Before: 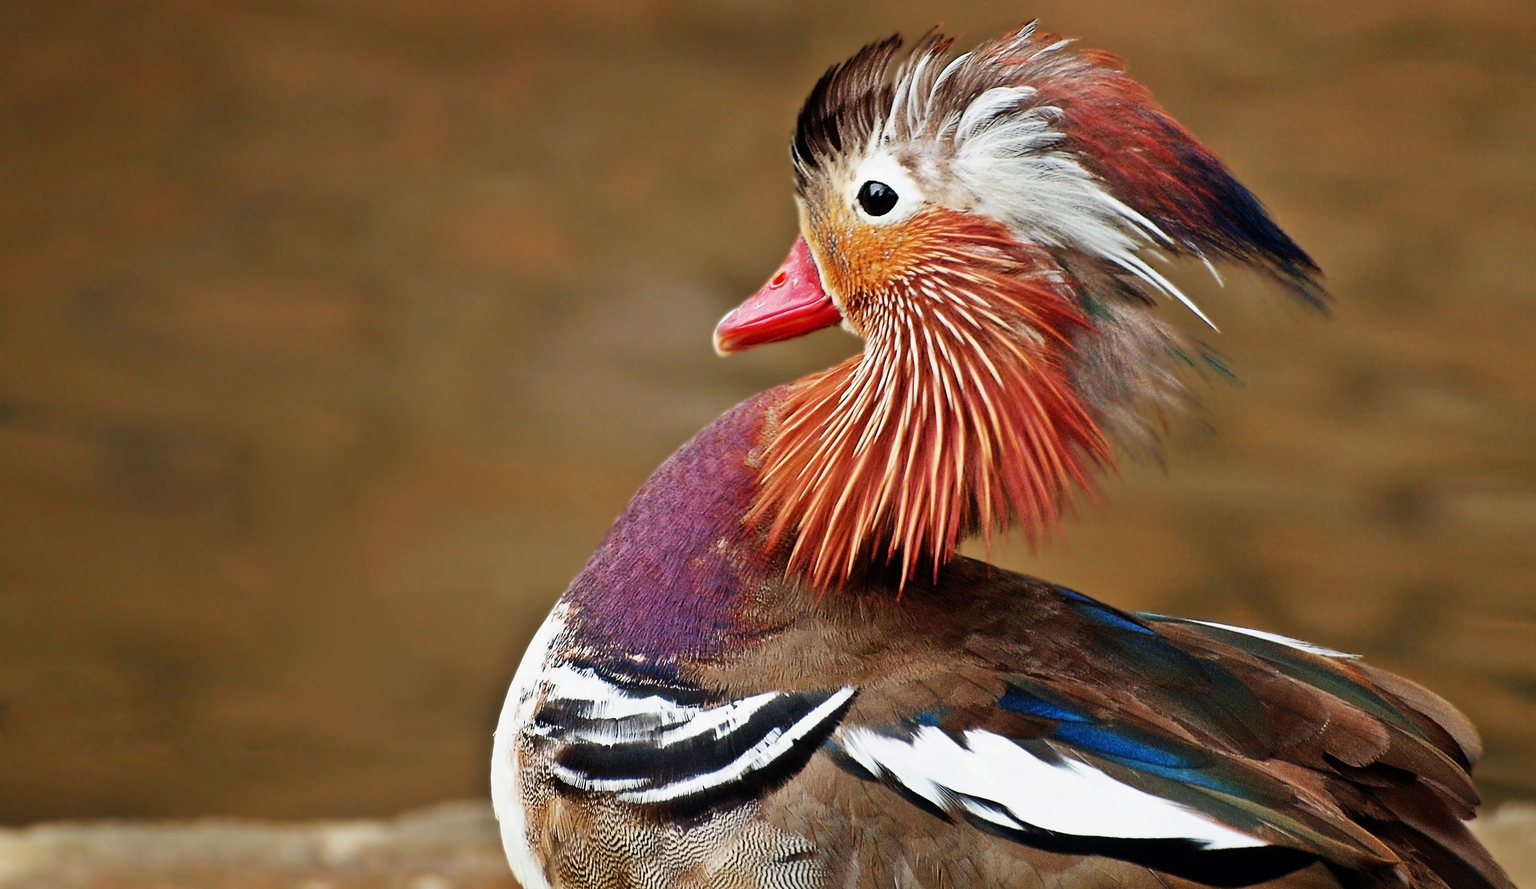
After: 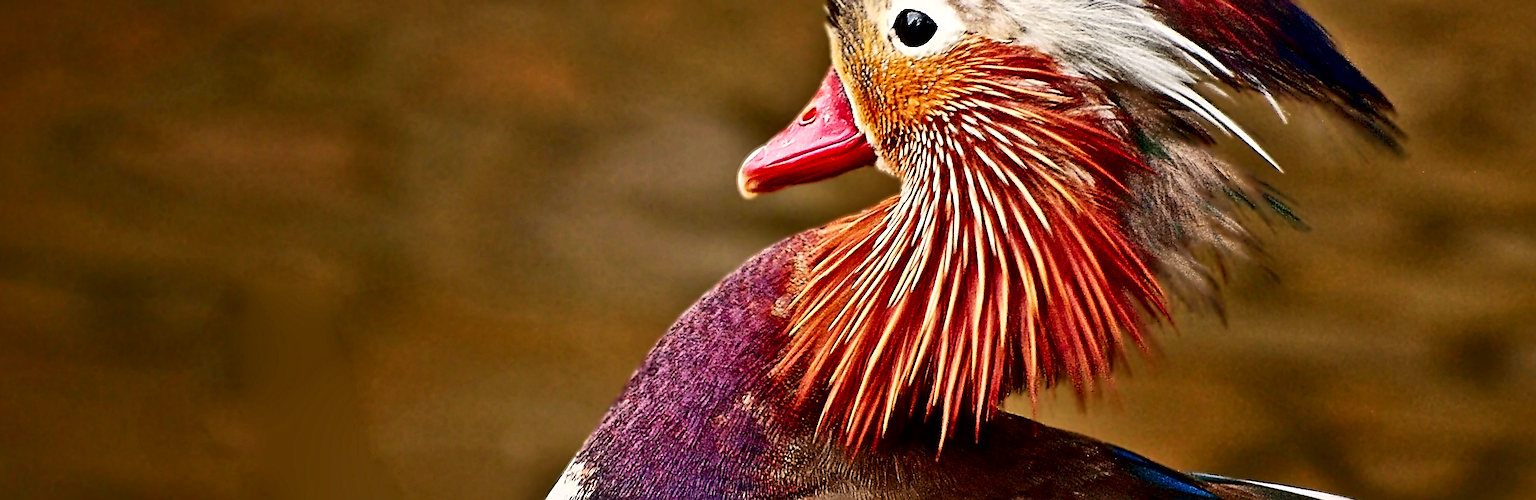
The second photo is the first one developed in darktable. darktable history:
sharpen: radius 2.989, amount 0.757
local contrast: mode bilateral grid, contrast 21, coarseness 49, detail 172%, midtone range 0.2
contrast brightness saturation: contrast 0.207, brightness -0.109, saturation 0.213
color zones: curves: ch0 [(0.25, 0.5) (0.636, 0.25) (0.75, 0.5)]
color correction: highlights a* 3.81, highlights b* 5.11
crop: left 1.763%, top 19.451%, right 5.219%, bottom 28.143%
